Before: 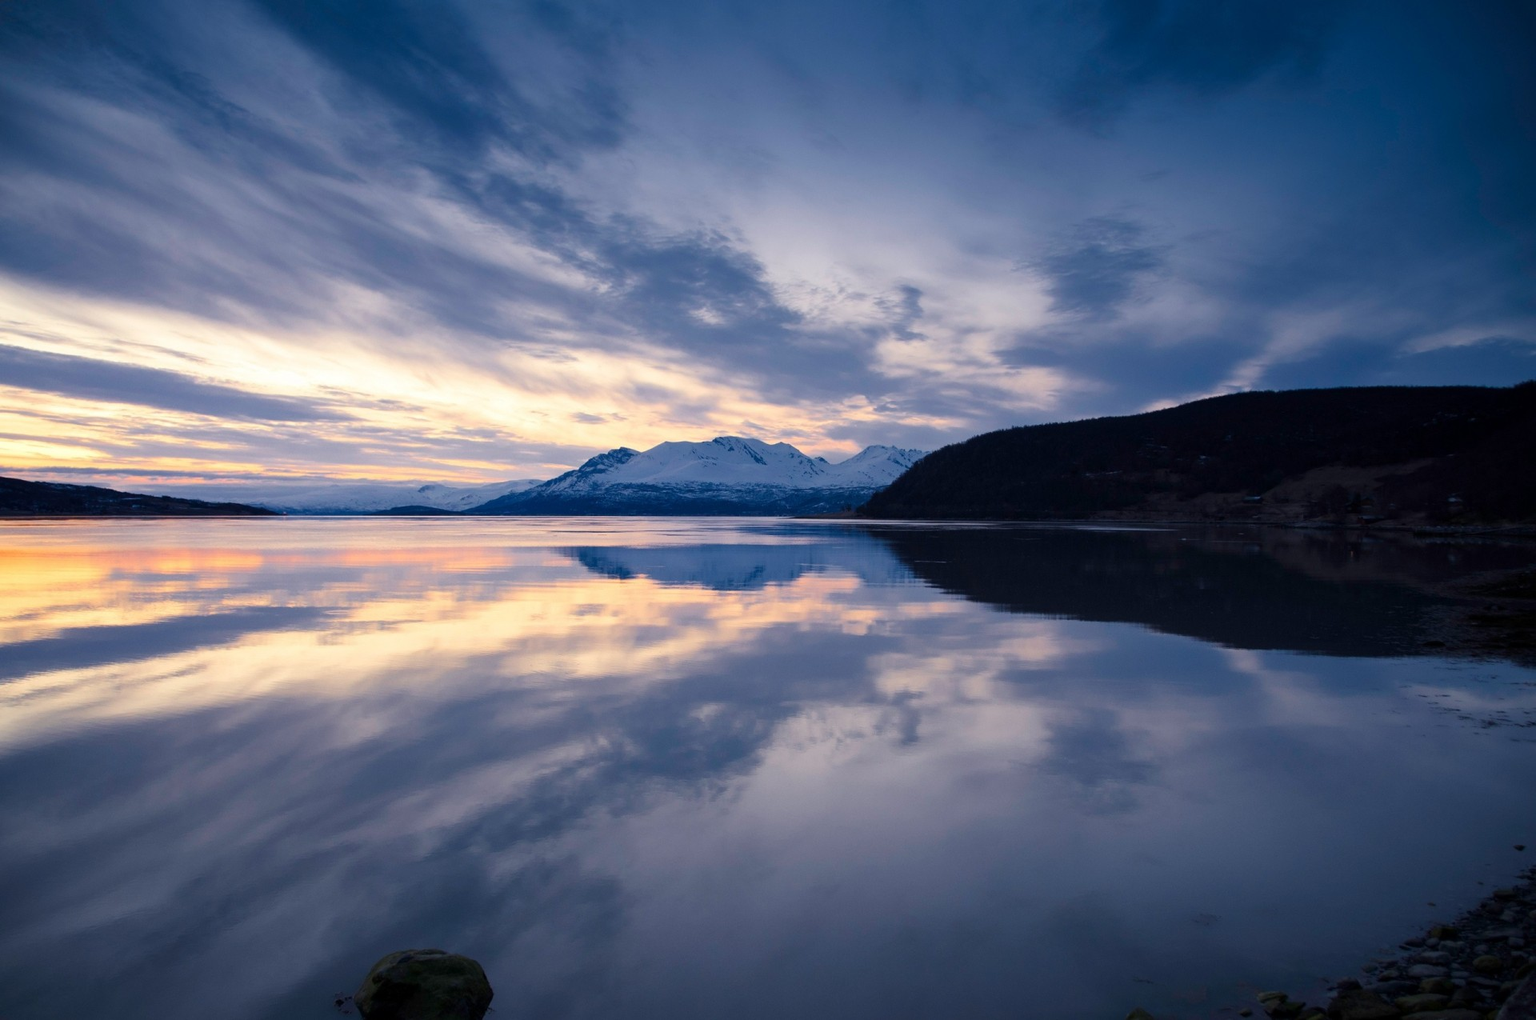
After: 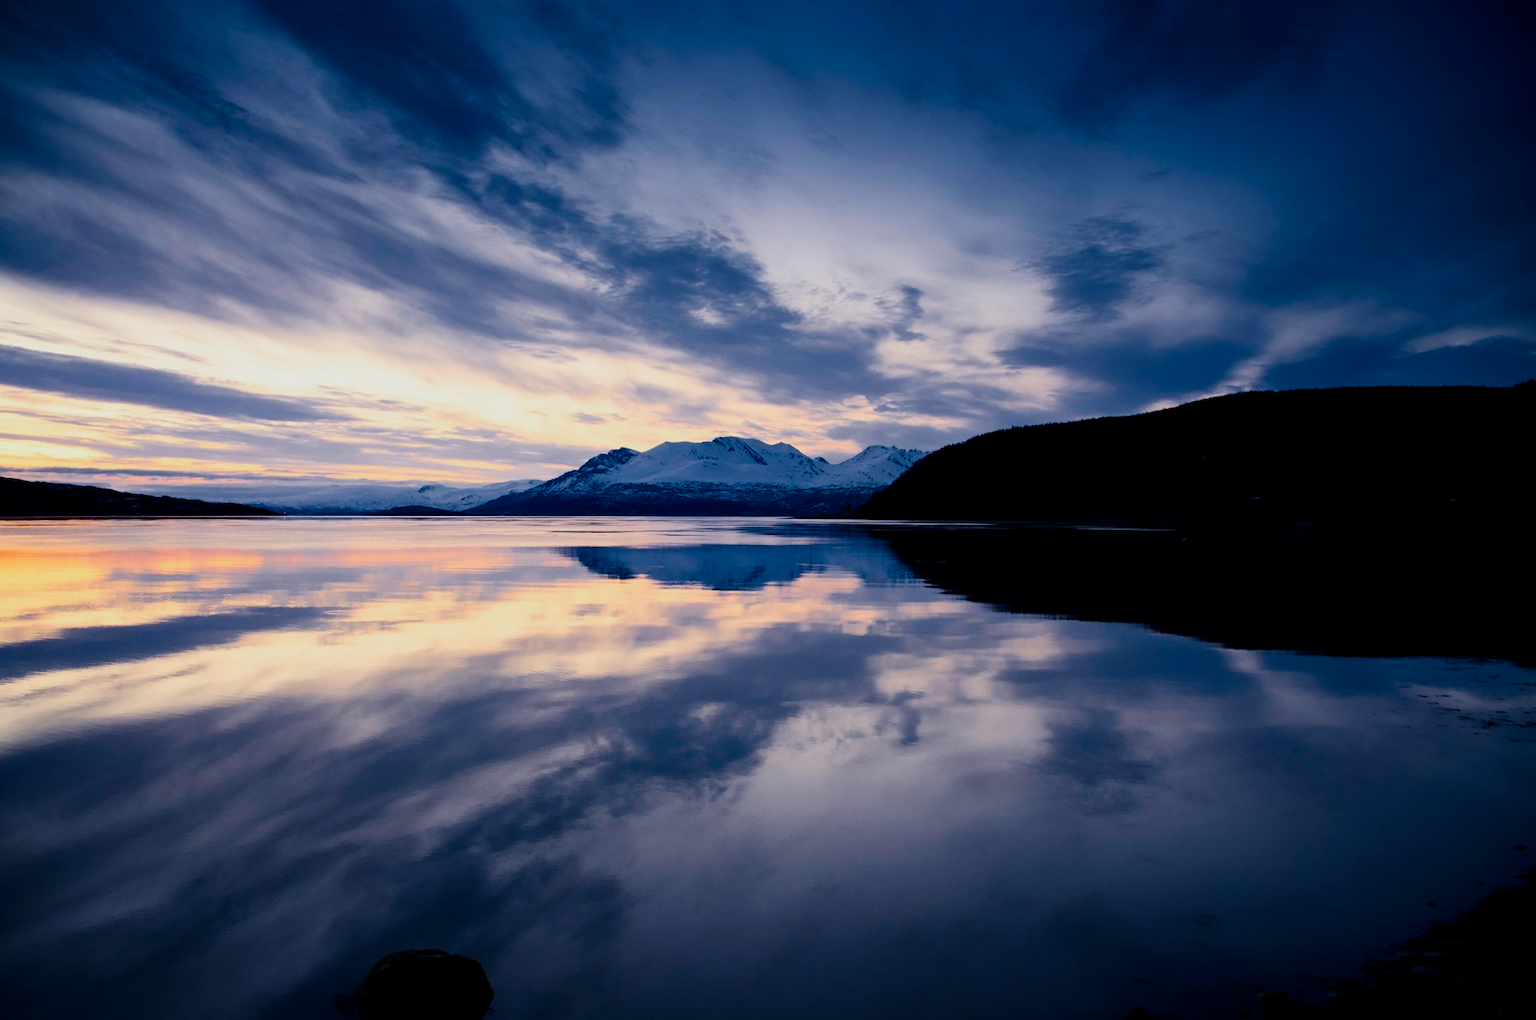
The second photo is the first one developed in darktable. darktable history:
contrast brightness saturation: contrast 0.21, brightness -0.11, saturation 0.21
filmic rgb: black relative exposure -5 EV, hardness 2.88, contrast 1.1, highlights saturation mix -20%
